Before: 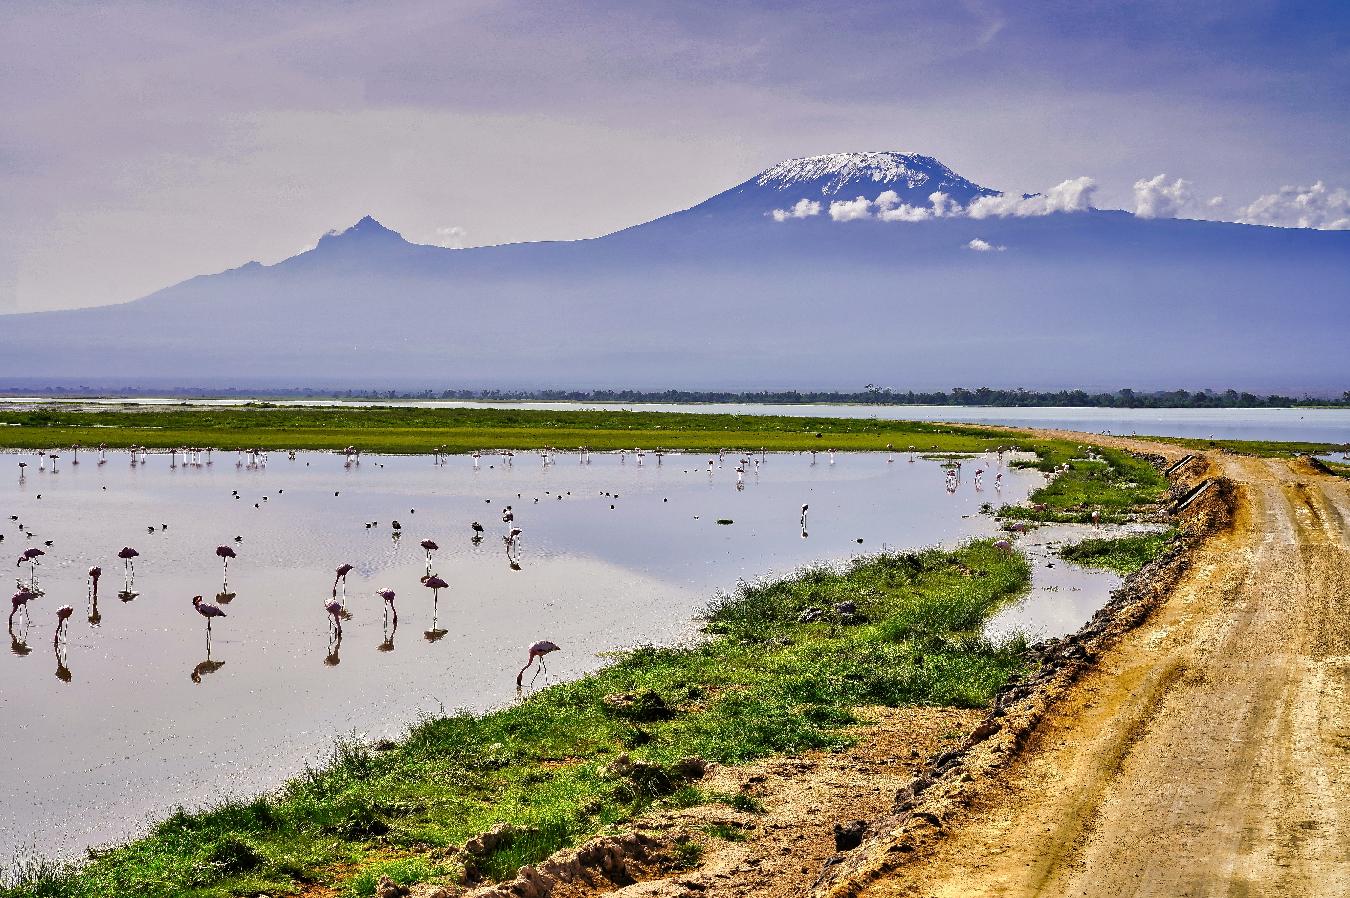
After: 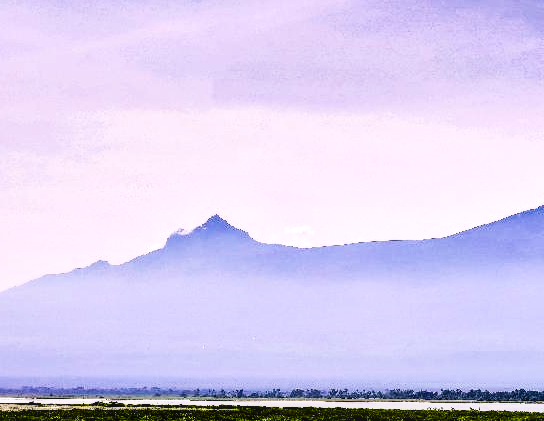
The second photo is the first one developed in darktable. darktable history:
exposure: black level correction 0, exposure 0.682 EV, compensate exposure bias true, compensate highlight preservation false
contrast brightness saturation: contrast 0.217, brightness -0.18, saturation 0.231
crop and rotate: left 11.29%, top 0.12%, right 48.407%, bottom 52.941%
velvia: on, module defaults
local contrast: on, module defaults
color balance rgb: power › hue 212.11°, highlights gain › chroma 1.55%, highlights gain › hue 307.76°, perceptual saturation grading › global saturation 20.482%, perceptual saturation grading › highlights -19.79%, perceptual saturation grading › shadows 29.738%, global vibrance -24.52%
filmic rgb: middle gray luminance 13.55%, black relative exposure -1.96 EV, white relative exposure 3.12 EV, threshold 5.97 EV, target black luminance 0%, hardness 1.79, latitude 59.01%, contrast 1.73, highlights saturation mix 4.35%, shadows ↔ highlights balance -36.9%, iterations of high-quality reconstruction 0, enable highlight reconstruction true
